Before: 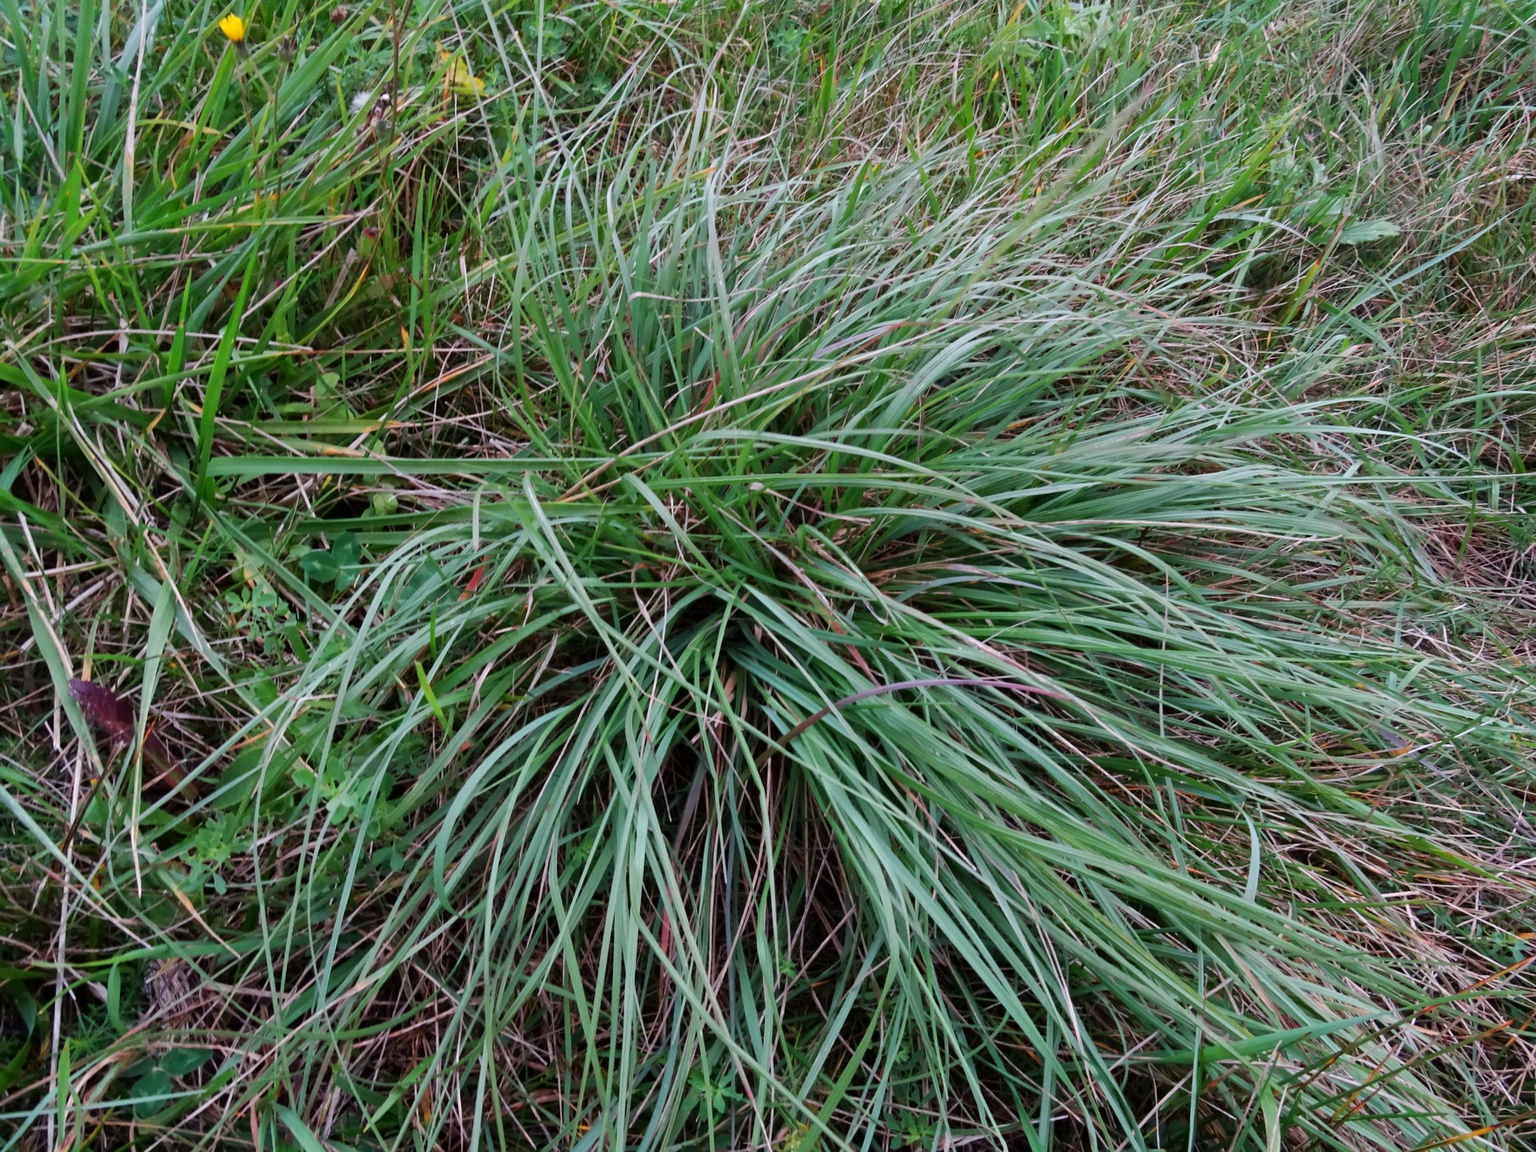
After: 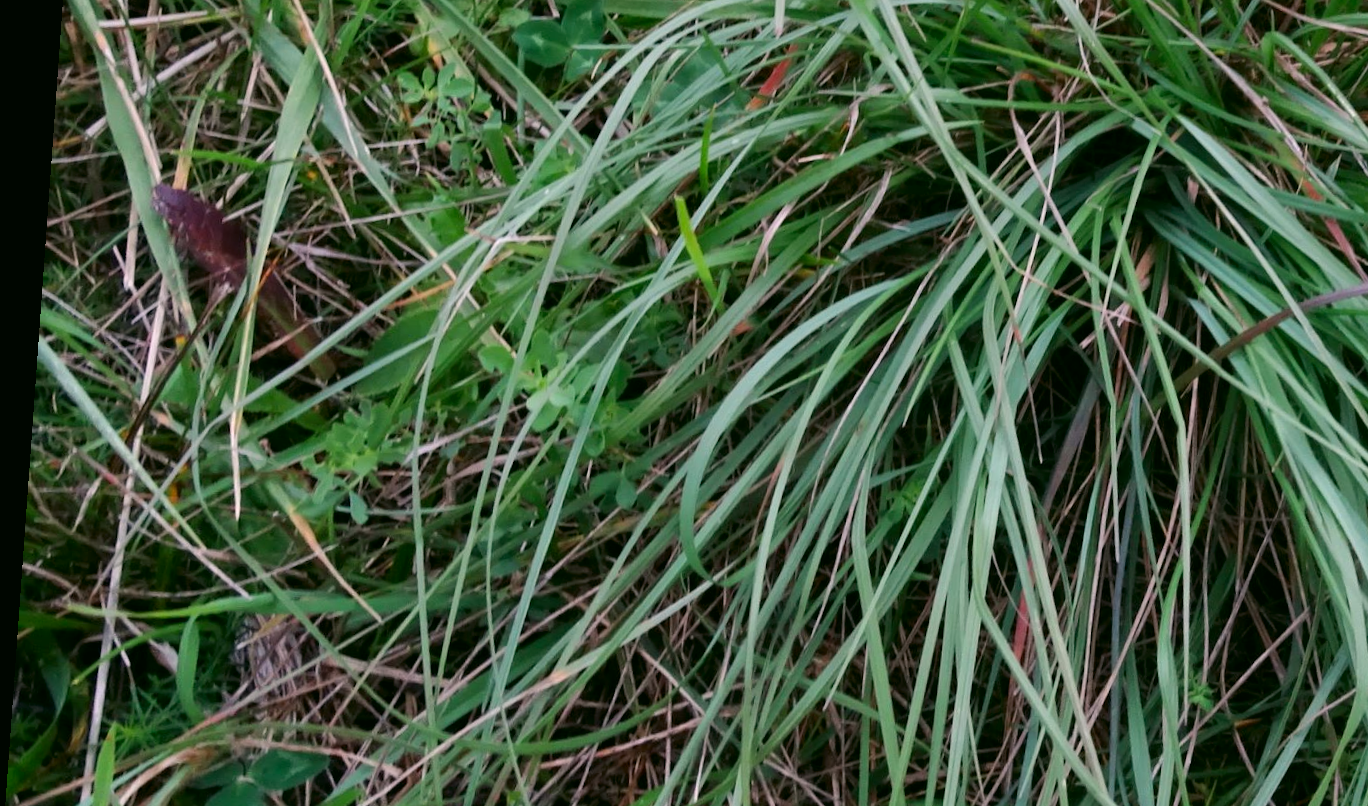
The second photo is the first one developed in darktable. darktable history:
rotate and perspective: rotation 4.1°, automatic cropping off
white balance: red 0.988, blue 1.017
color correction: highlights a* 4.02, highlights b* 4.98, shadows a* -7.55, shadows b* 4.98
crop: top 44.483%, right 43.593%, bottom 12.892%
